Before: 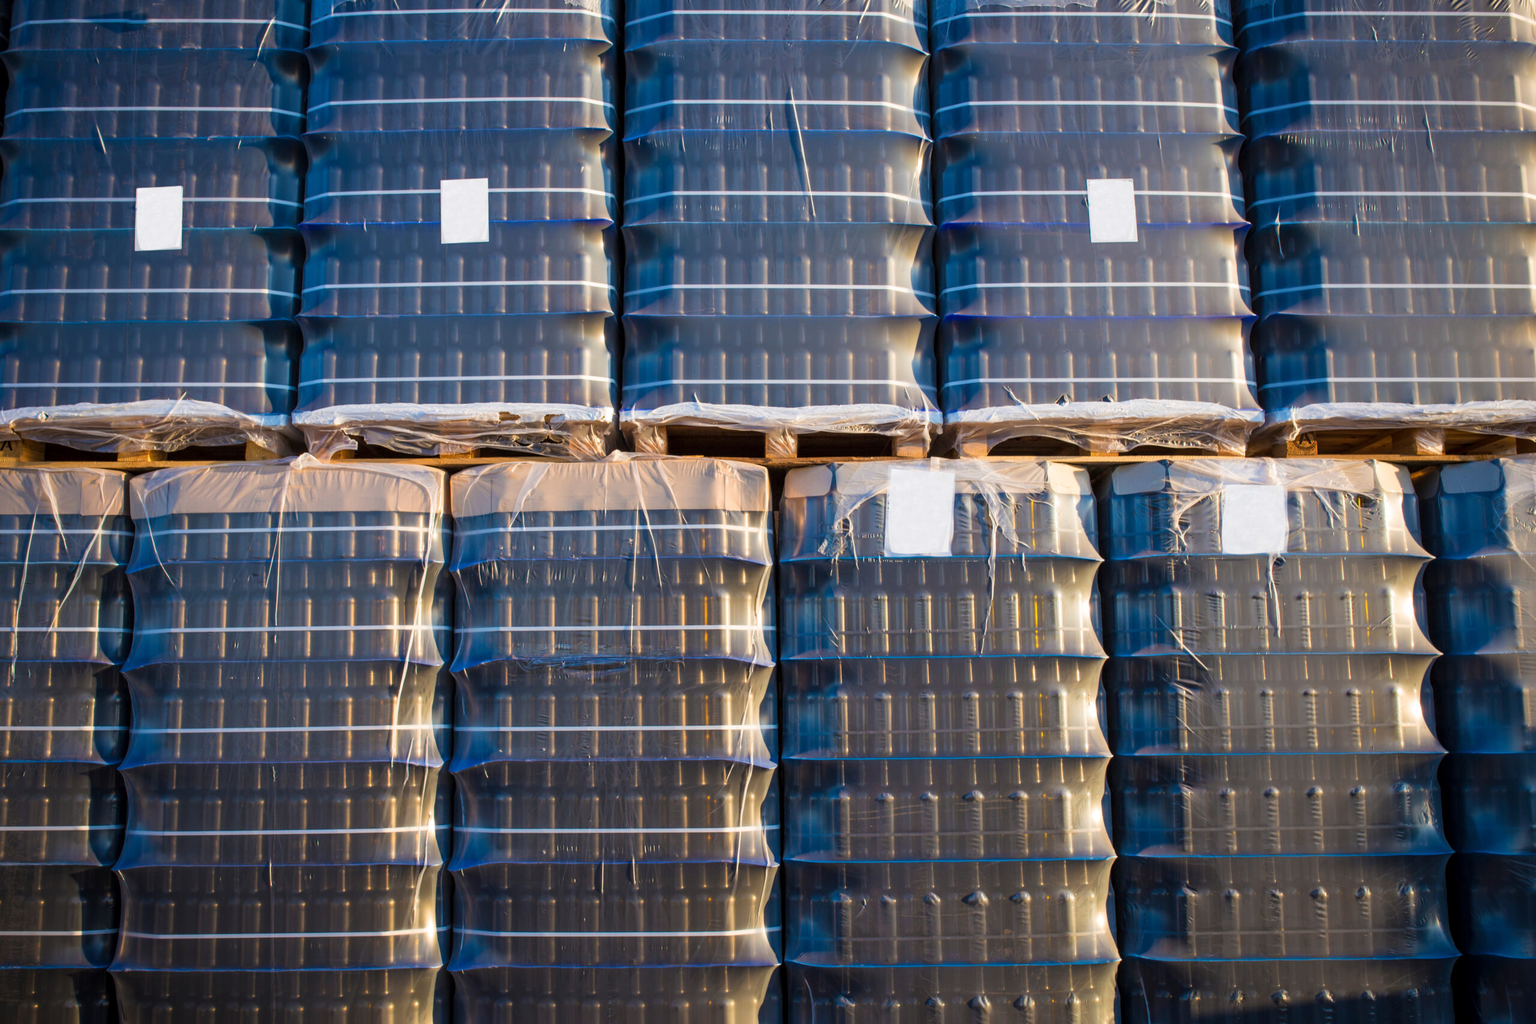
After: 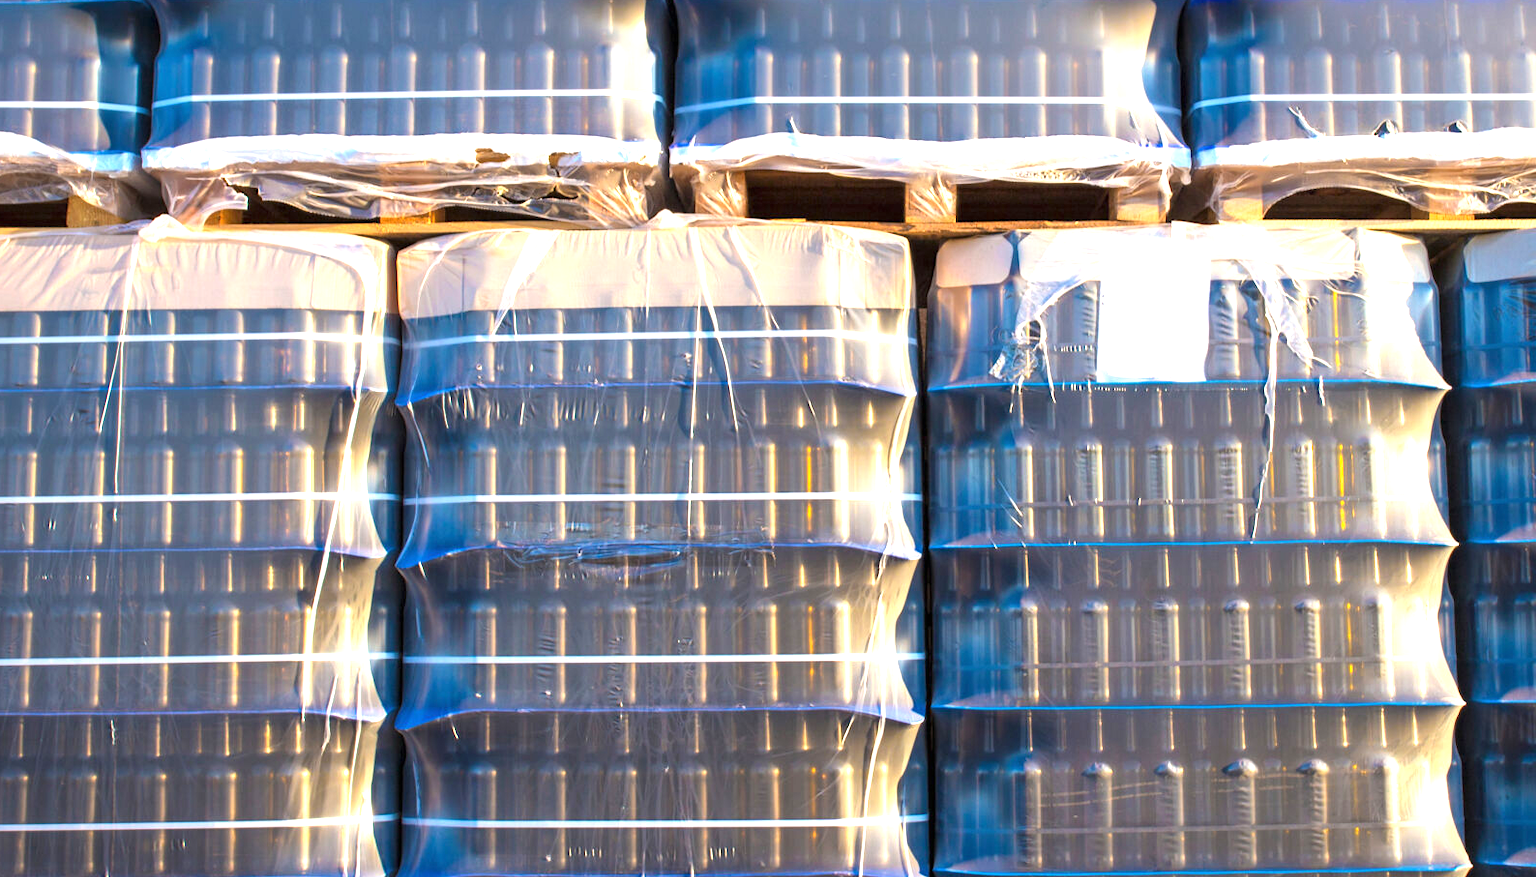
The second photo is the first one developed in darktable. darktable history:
exposure: black level correction 0, exposure 1.2 EV, compensate exposure bias true, compensate highlight preservation false
crop: left 13.312%, top 31.28%, right 24.627%, bottom 15.582%
